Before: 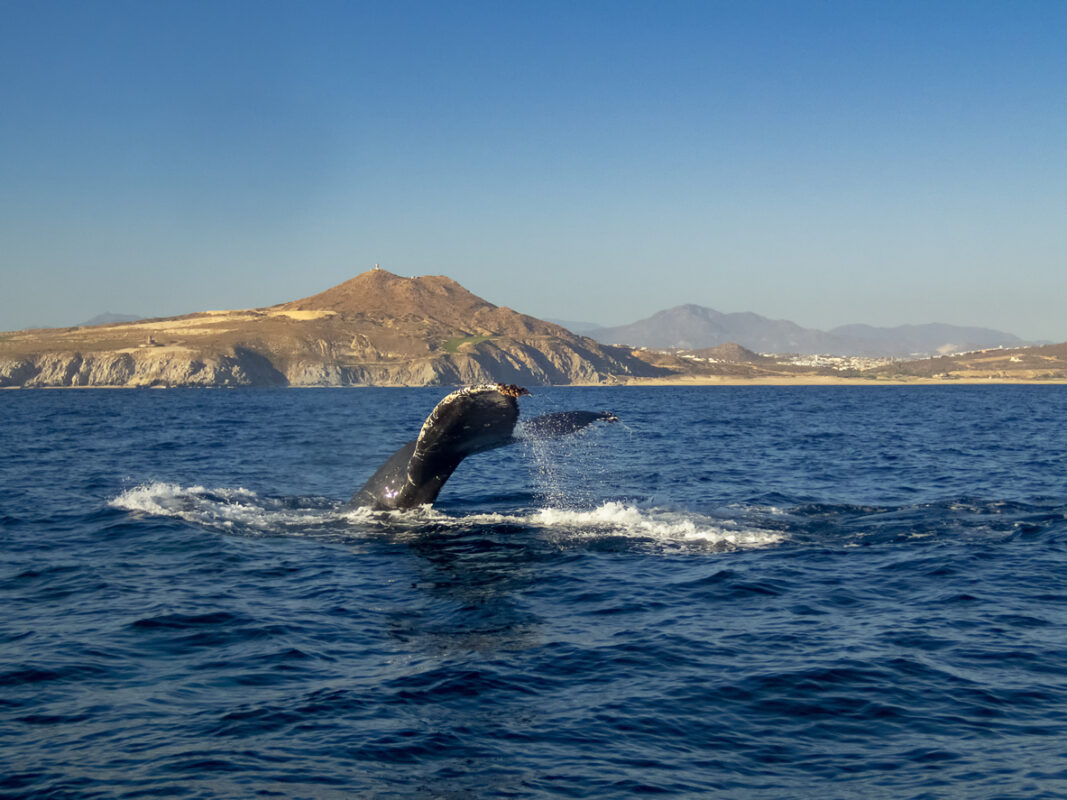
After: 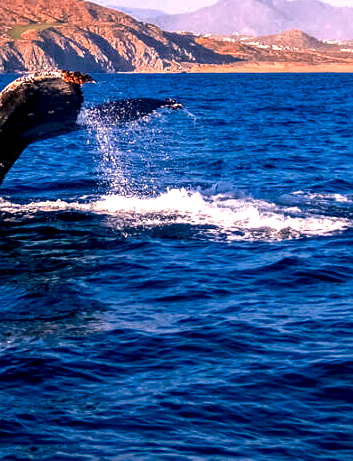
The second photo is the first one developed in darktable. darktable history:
tone equalizer: -8 EV -0.417 EV, -7 EV -0.389 EV, -6 EV -0.333 EV, -5 EV -0.222 EV, -3 EV 0.222 EV, -2 EV 0.333 EV, -1 EV 0.389 EV, +0 EV 0.417 EV, edges refinement/feathering 500, mask exposure compensation -1.57 EV, preserve details no
color correction: highlights a* 19.5, highlights b* -11.53, saturation 1.69
sharpen: radius 1
crop: left 40.878%, top 39.176%, right 25.993%, bottom 3.081%
exposure: black level correction 0.001, exposure 0.5 EV, compensate exposure bias true, compensate highlight preservation false
color zones: curves: ch0 [(0, 0.5) (0.125, 0.4) (0.25, 0.5) (0.375, 0.4) (0.5, 0.4) (0.625, 0.35) (0.75, 0.35) (0.875, 0.5)]; ch1 [(0, 0.35) (0.125, 0.45) (0.25, 0.35) (0.375, 0.35) (0.5, 0.35) (0.625, 0.35) (0.75, 0.45) (0.875, 0.35)]; ch2 [(0, 0.6) (0.125, 0.5) (0.25, 0.5) (0.375, 0.6) (0.5, 0.6) (0.625, 0.5) (0.75, 0.5) (0.875, 0.5)]
local contrast: detail 160%
